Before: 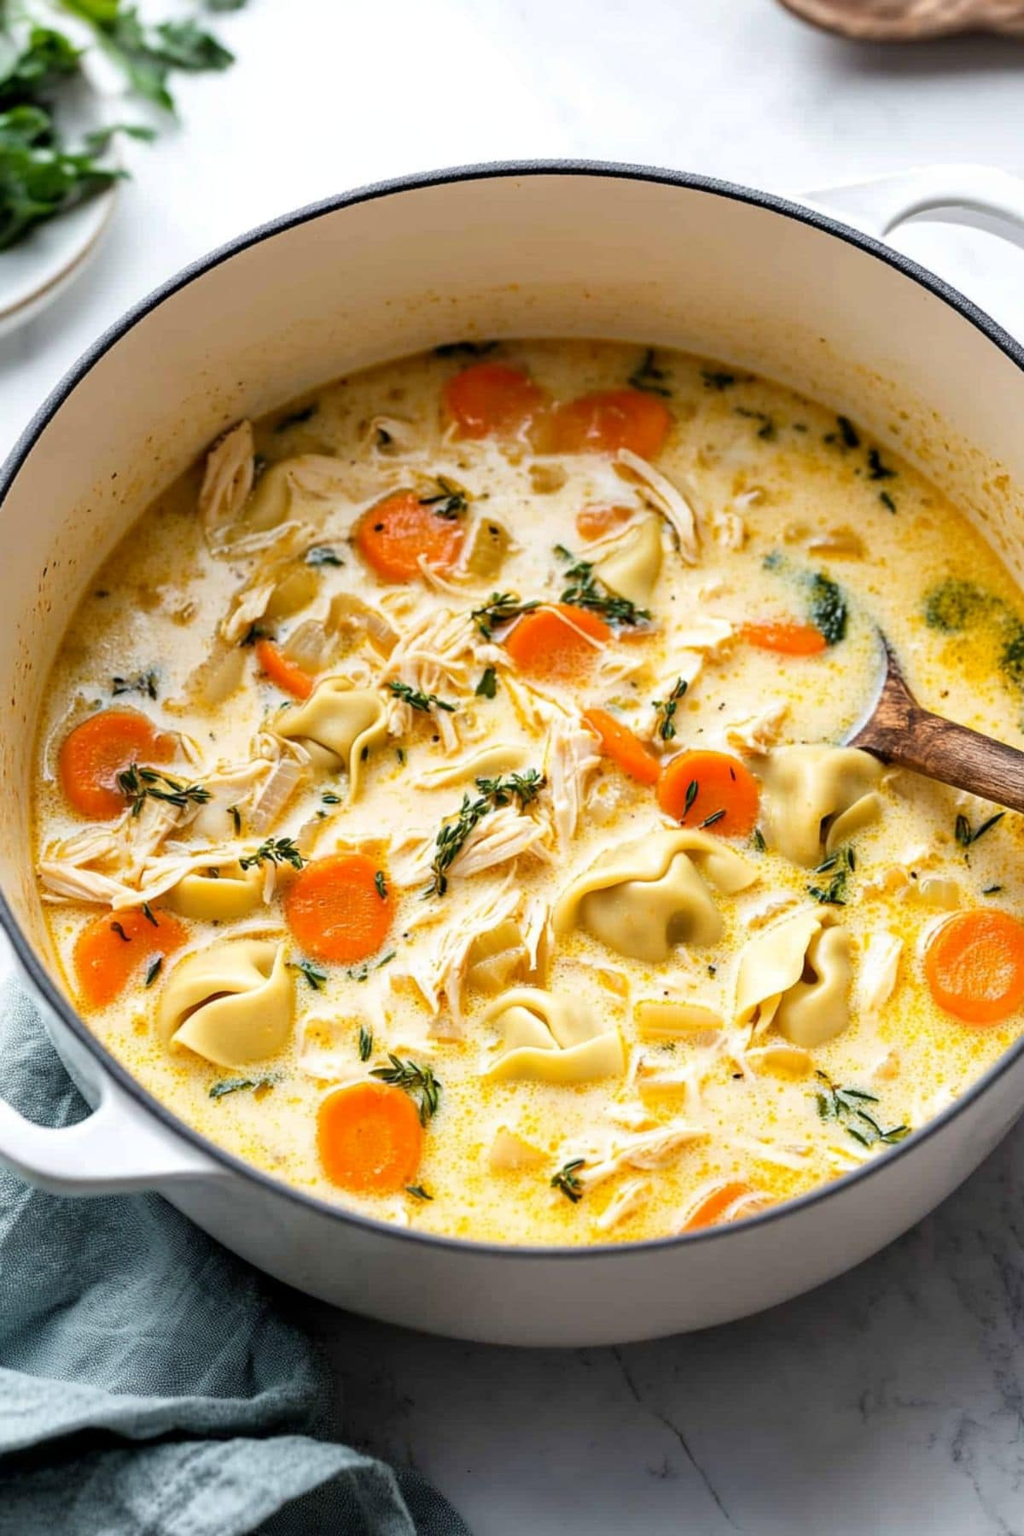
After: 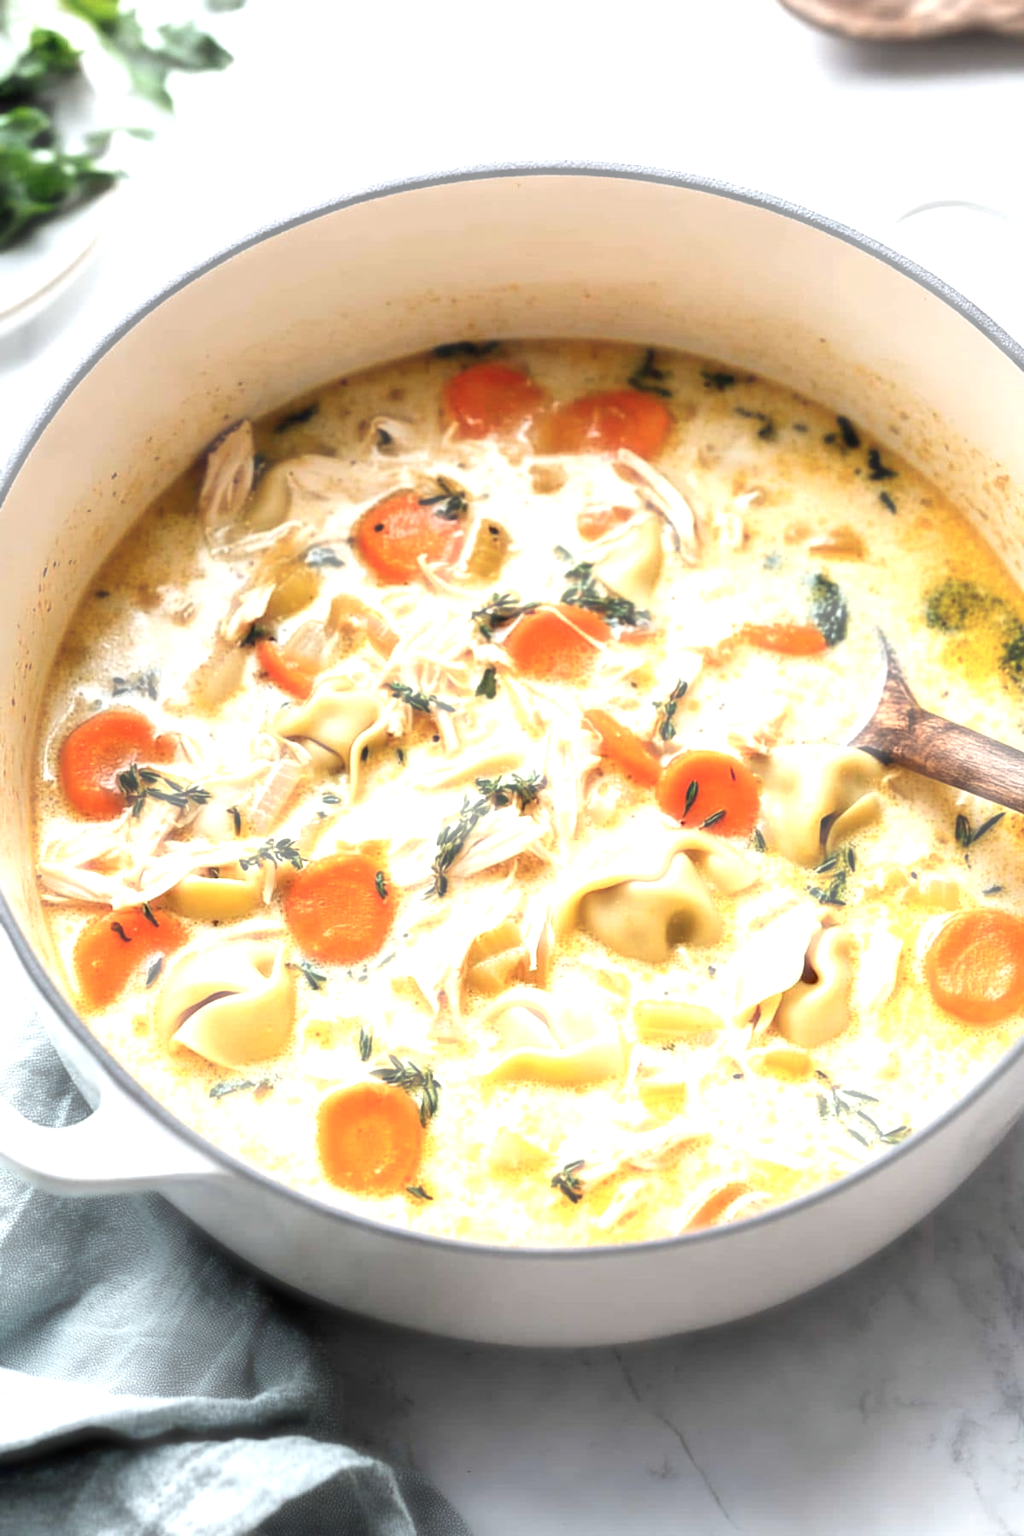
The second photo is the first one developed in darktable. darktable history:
haze removal: strength -0.9, distance 0.225, compatibility mode true, adaptive false
exposure: black level correction 0, exposure 0.7 EV, compensate exposure bias true, compensate highlight preservation false
